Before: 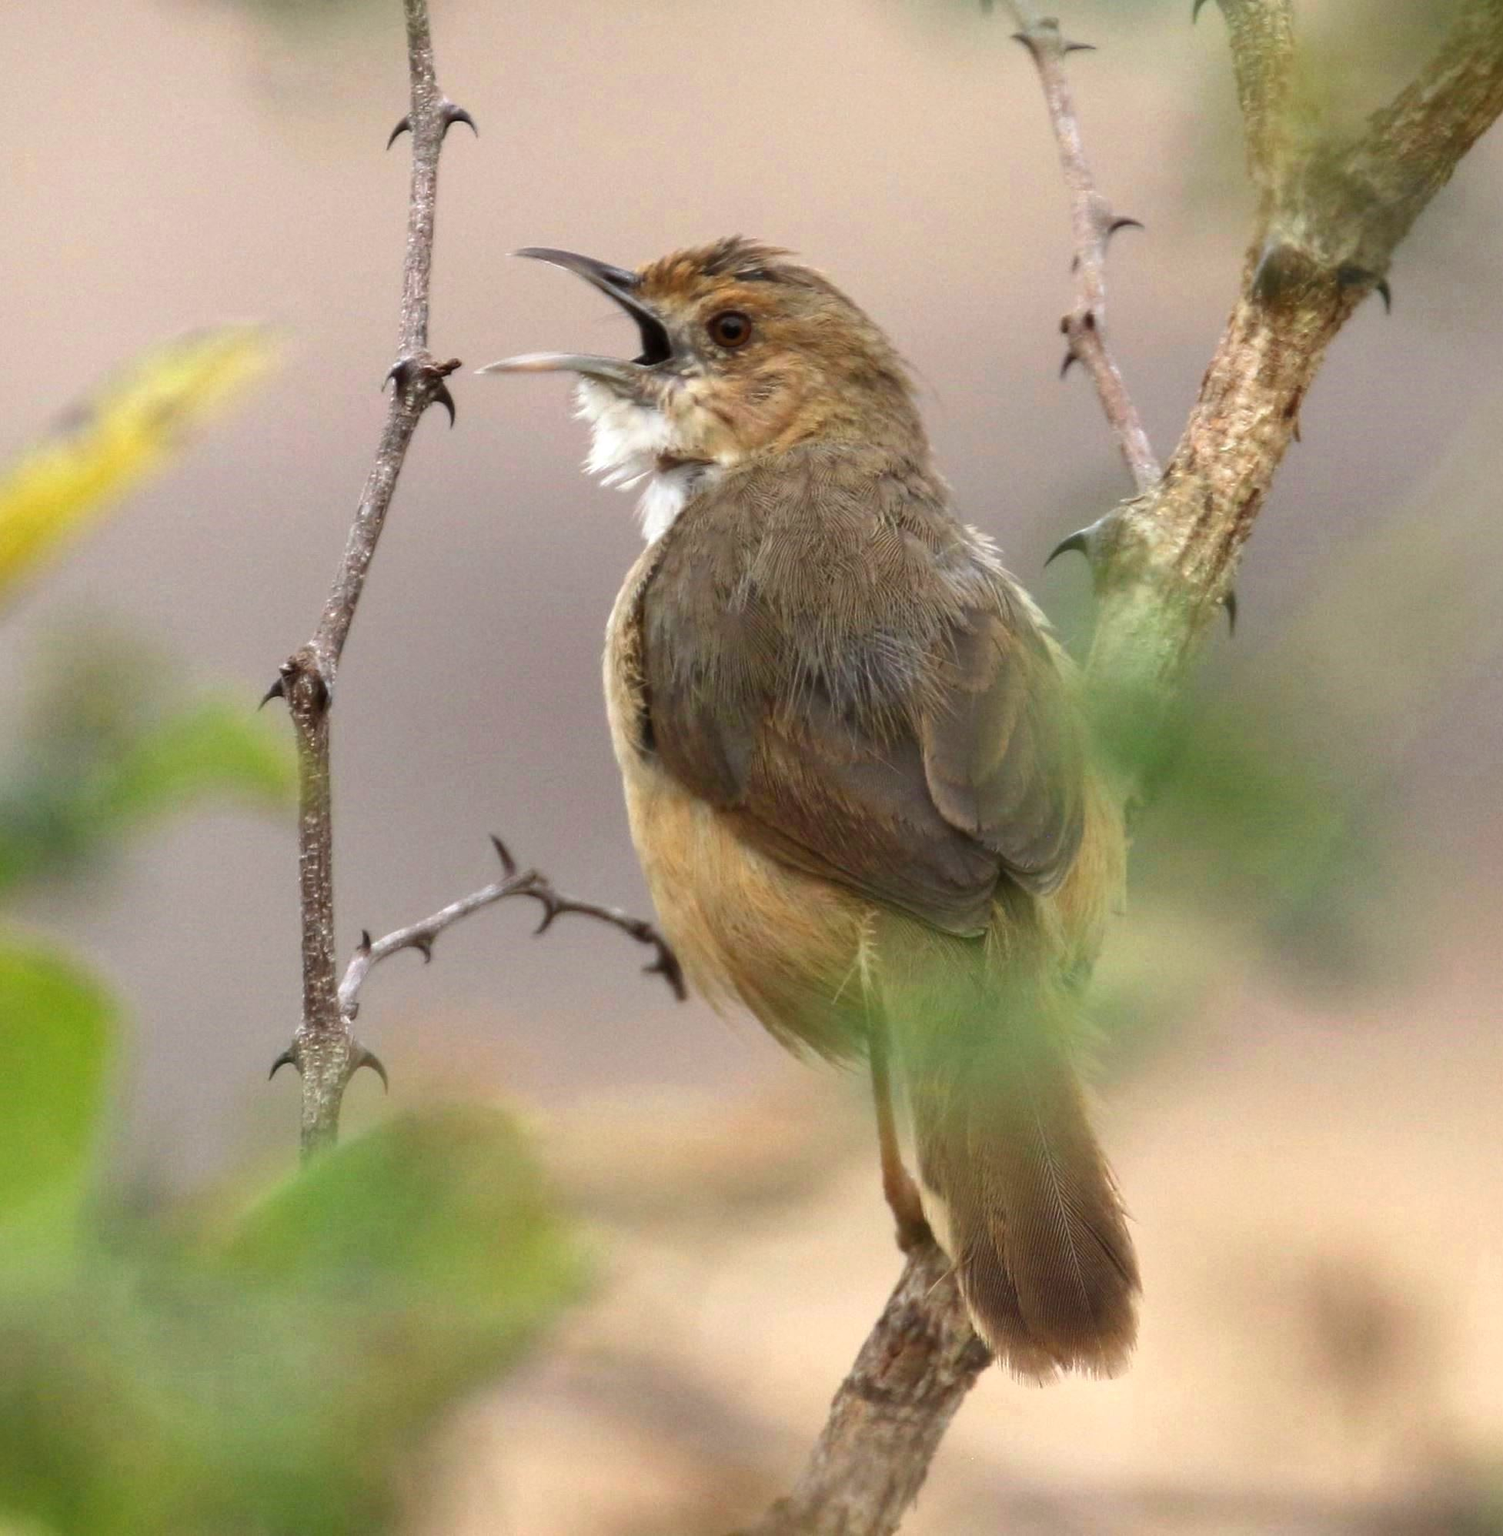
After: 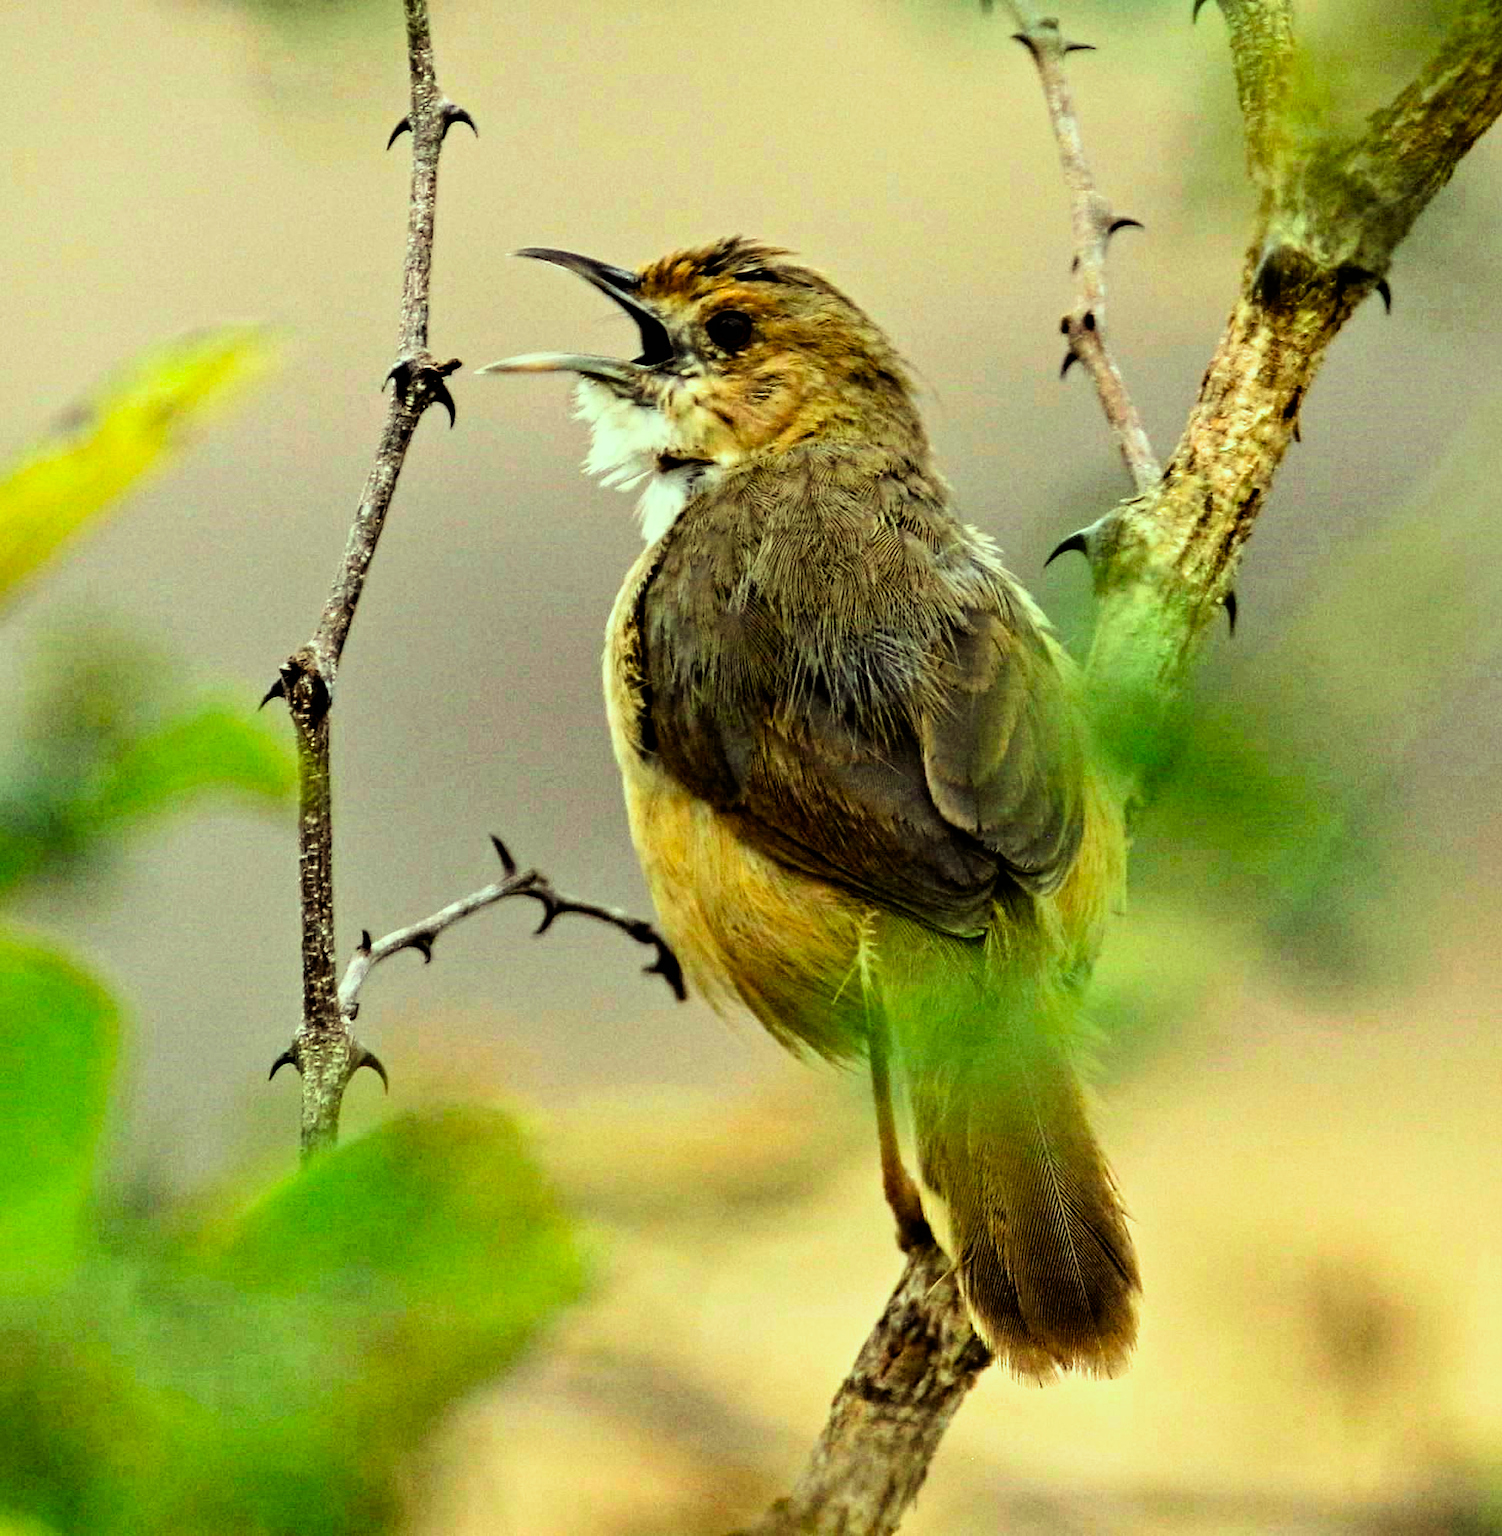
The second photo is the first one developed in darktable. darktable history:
filmic rgb: black relative exposure -4 EV, white relative exposure 3 EV, hardness 3.02, contrast 1.5
contrast equalizer: octaves 7, y [[0.5, 0.542, 0.583, 0.625, 0.667, 0.708], [0.5 ×6], [0.5 ×6], [0 ×6], [0 ×6]]
color correction: highlights a* -10.77, highlights b* 9.8, saturation 1.72
